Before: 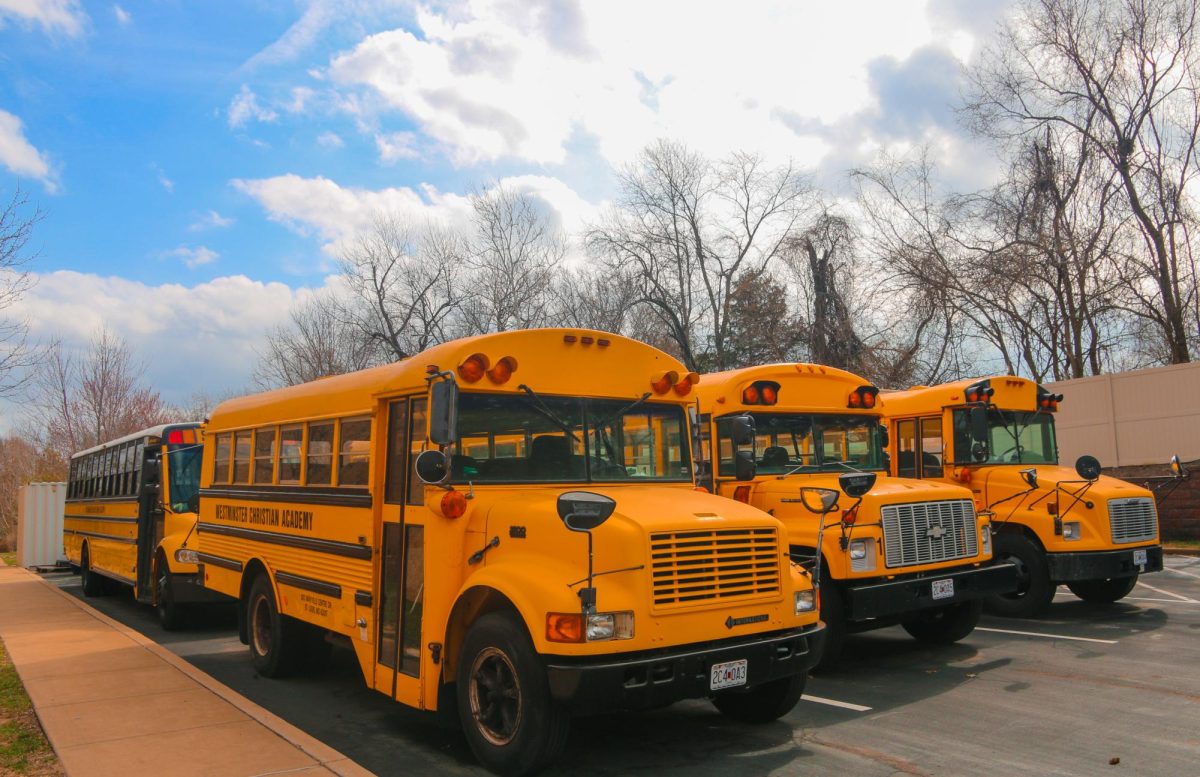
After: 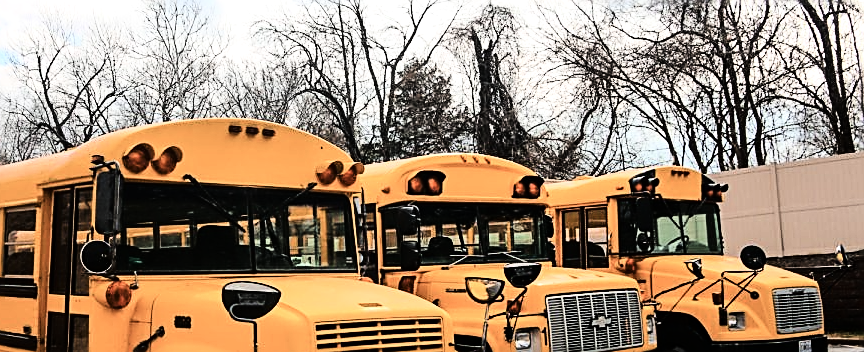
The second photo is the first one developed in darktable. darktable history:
crop and rotate: left 27.921%, top 27.095%, bottom 27.59%
sharpen: amount 0.907
tone curve: curves: ch0 [(0, 0) (0.003, 0) (0.011, 0.002) (0.025, 0.004) (0.044, 0.007) (0.069, 0.015) (0.1, 0.025) (0.136, 0.04) (0.177, 0.09) (0.224, 0.152) (0.277, 0.239) (0.335, 0.335) (0.399, 0.43) (0.468, 0.524) (0.543, 0.621) (0.623, 0.712) (0.709, 0.789) (0.801, 0.871) (0.898, 0.951) (1, 1)], color space Lab, linked channels, preserve colors none
contrast brightness saturation: contrast 0.253, saturation -0.317
tone equalizer: -8 EV -0.415 EV, -7 EV -0.417 EV, -6 EV -0.327 EV, -5 EV -0.224 EV, -3 EV 0.189 EV, -2 EV 0.308 EV, -1 EV 0.411 EV, +0 EV 0.401 EV, edges refinement/feathering 500, mask exposure compensation -1.57 EV, preserve details no
